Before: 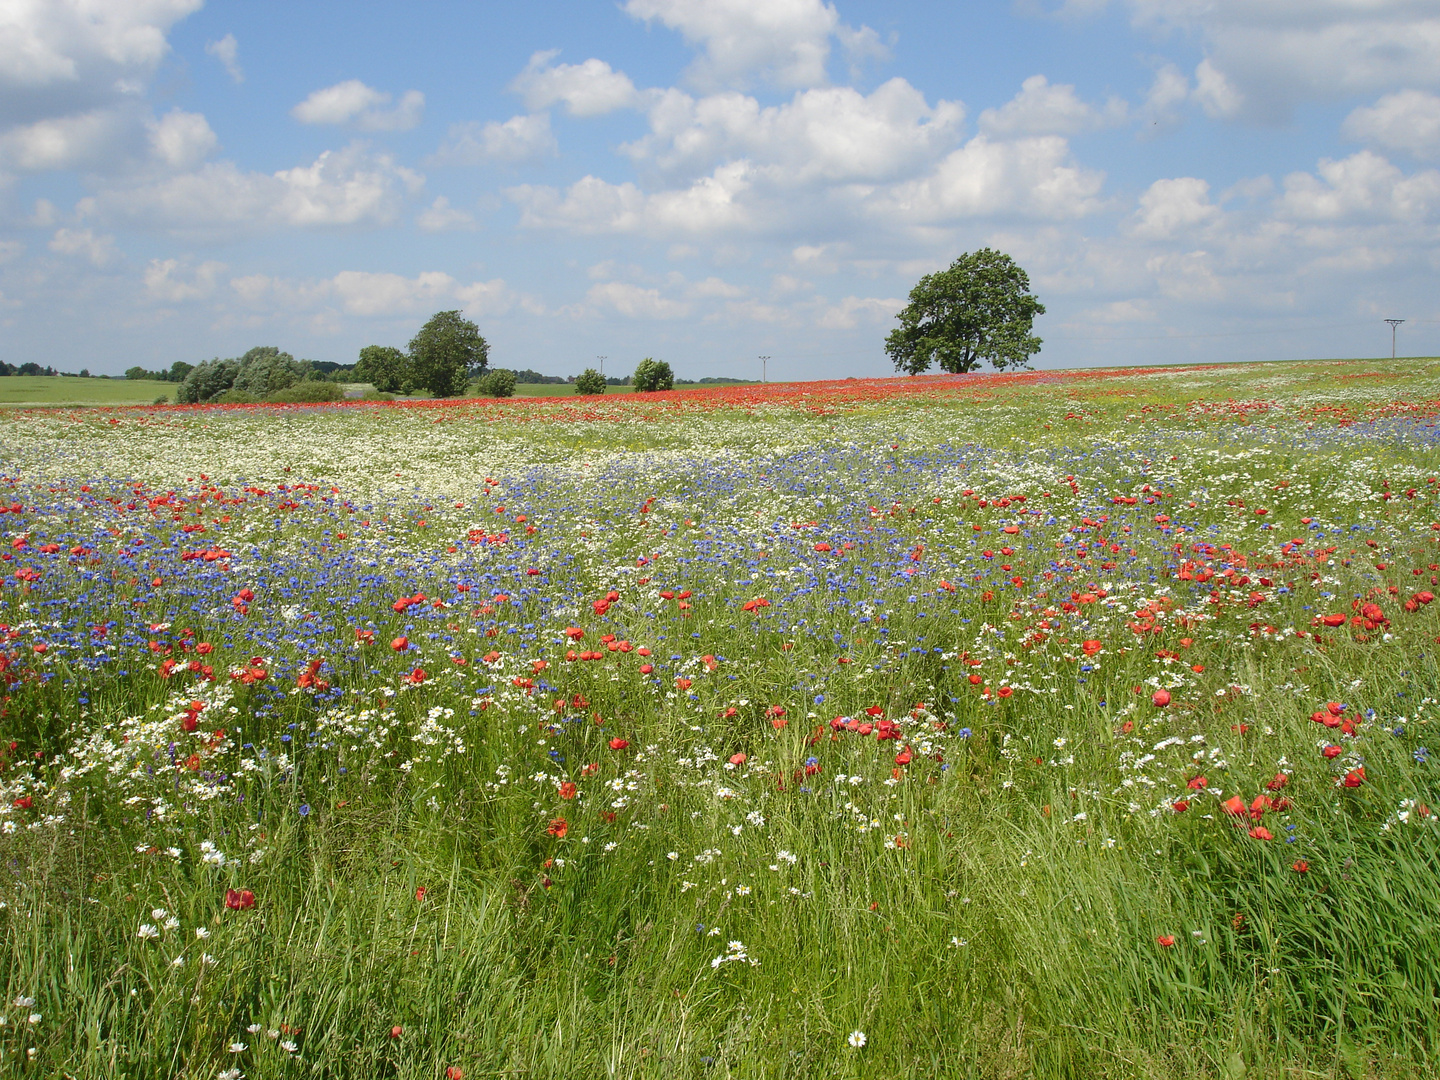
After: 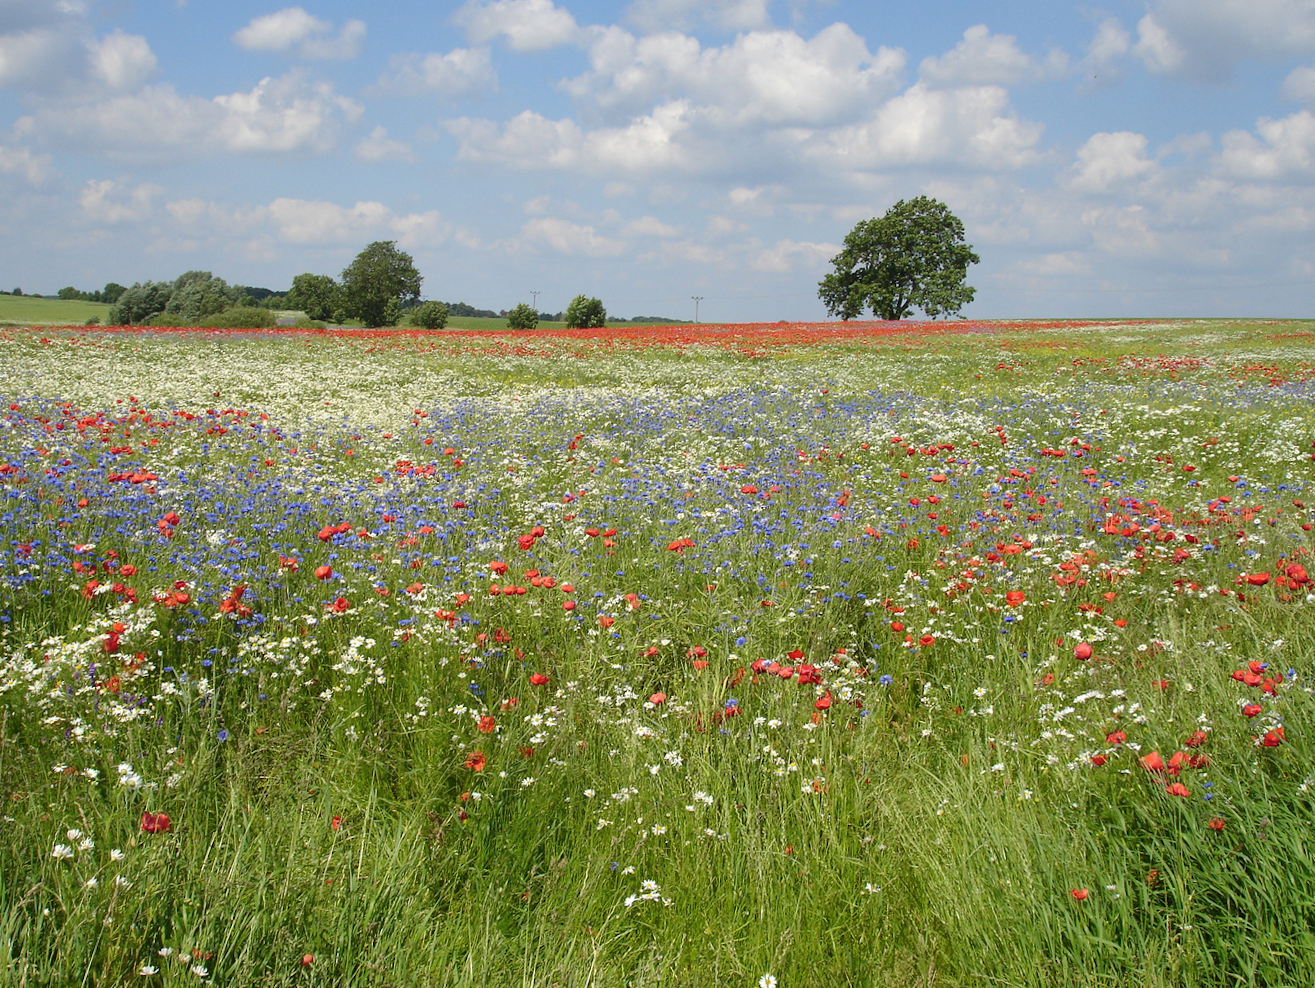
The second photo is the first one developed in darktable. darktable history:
crop and rotate: angle -1.86°, left 3.148%, top 3.812%, right 1.621%, bottom 0.764%
shadows and highlights: shadows 37.33, highlights -26.66, soften with gaussian
